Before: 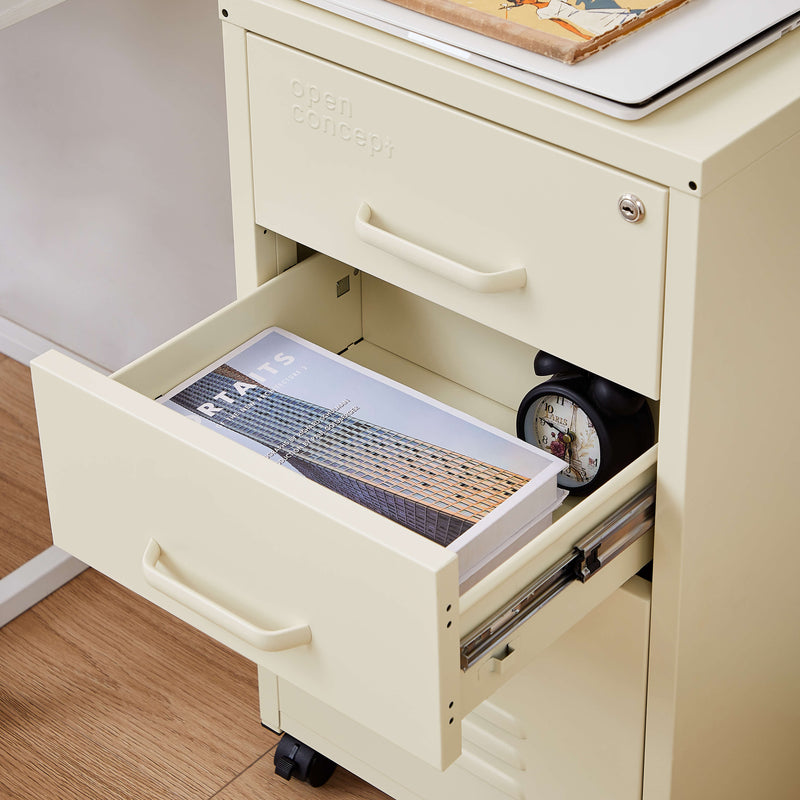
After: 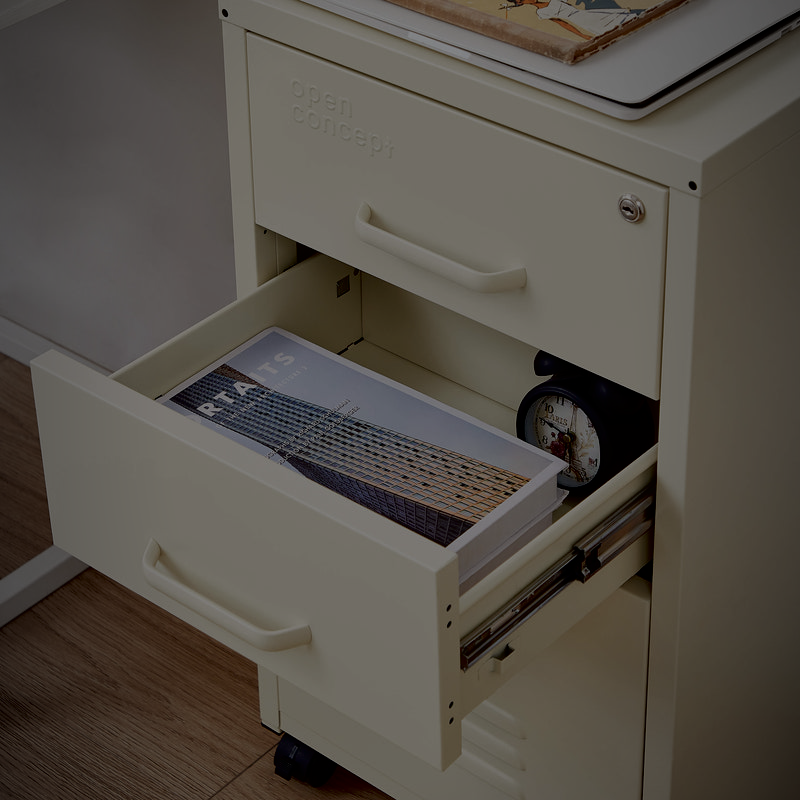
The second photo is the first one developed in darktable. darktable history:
tone curve: curves: ch0 [(0, 0) (0.118, 0.034) (0.182, 0.124) (0.265, 0.214) (0.504, 0.508) (0.783, 0.825) (1, 1)], color space Lab, independent channels, preserve colors none
exposure: exposure -2.102 EV, compensate highlight preservation false
vignetting: fall-off start 96.06%, fall-off radius 99.33%, width/height ratio 0.613
